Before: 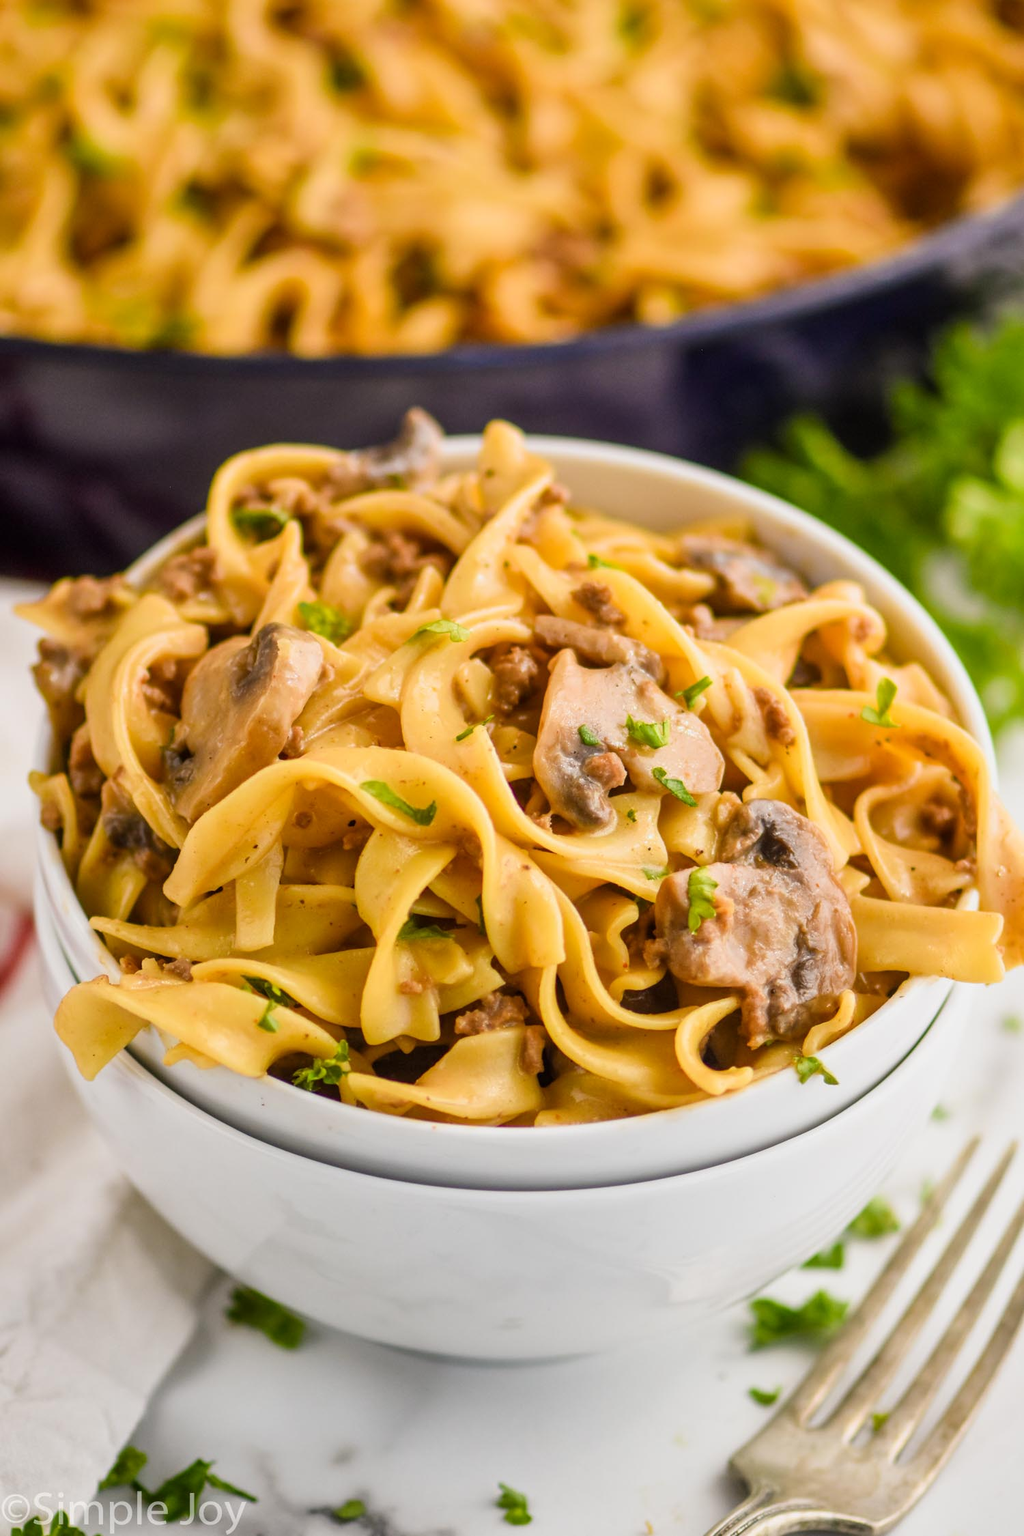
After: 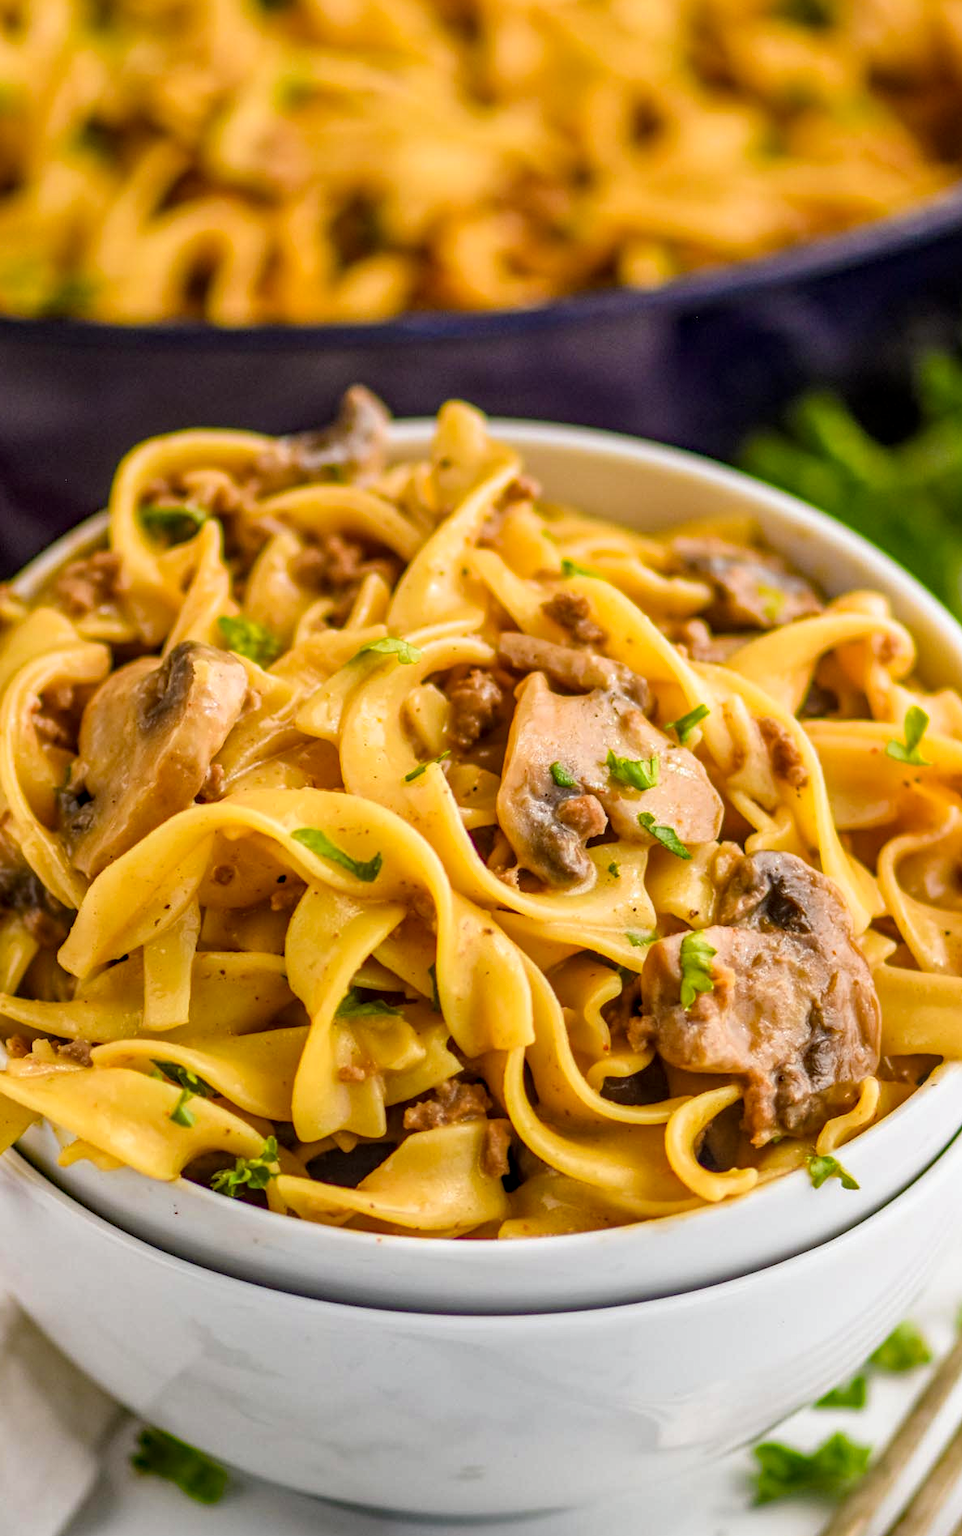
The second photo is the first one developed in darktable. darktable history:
haze removal: strength 0.42, compatibility mode true, adaptive false
local contrast: on, module defaults
crop: left 11.225%, top 5.381%, right 9.565%, bottom 10.314%
